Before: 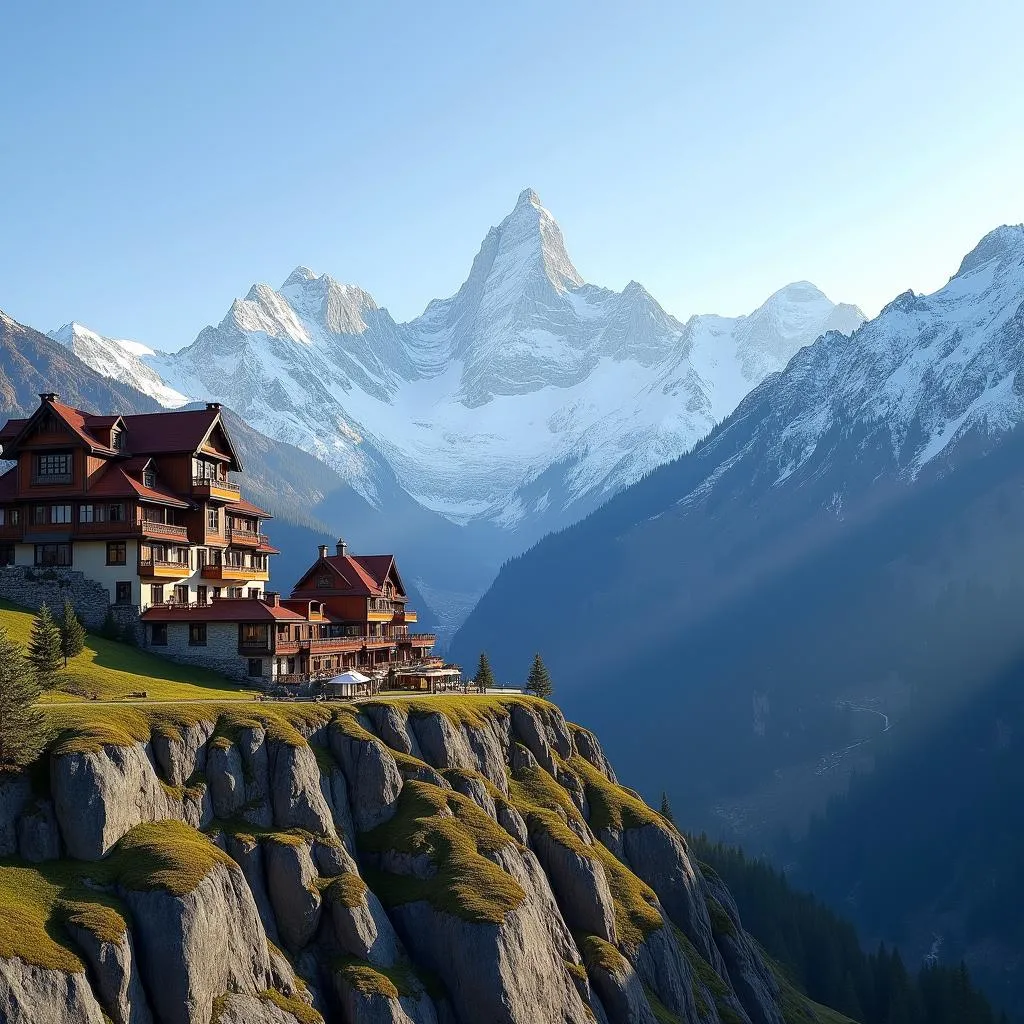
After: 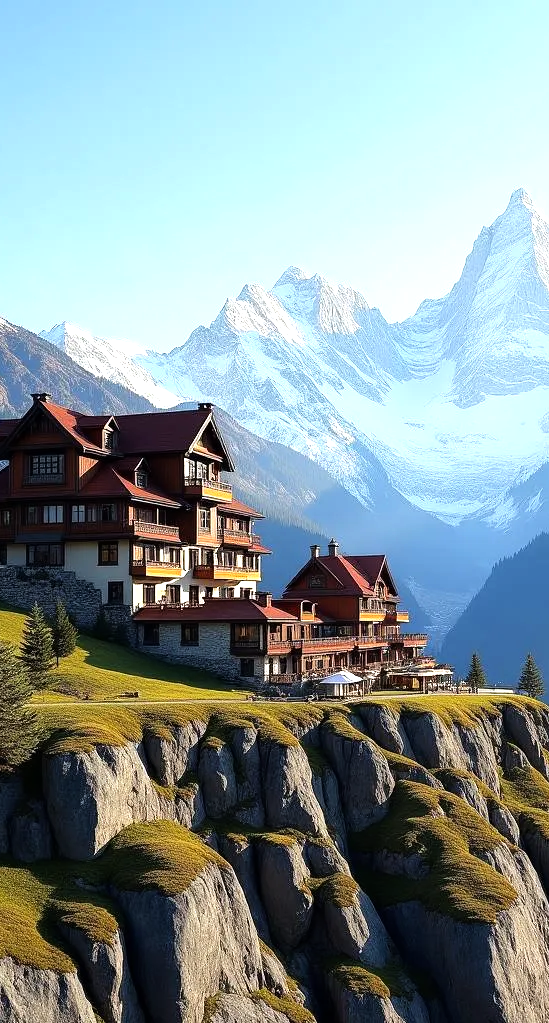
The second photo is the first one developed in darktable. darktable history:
tone equalizer: -8 EV -0.737 EV, -7 EV -0.681 EV, -6 EV -0.624 EV, -5 EV -0.393 EV, -3 EV 0.397 EV, -2 EV 0.6 EV, -1 EV 0.685 EV, +0 EV 0.765 EV
crop: left 0.837%, right 45.516%, bottom 0.086%
